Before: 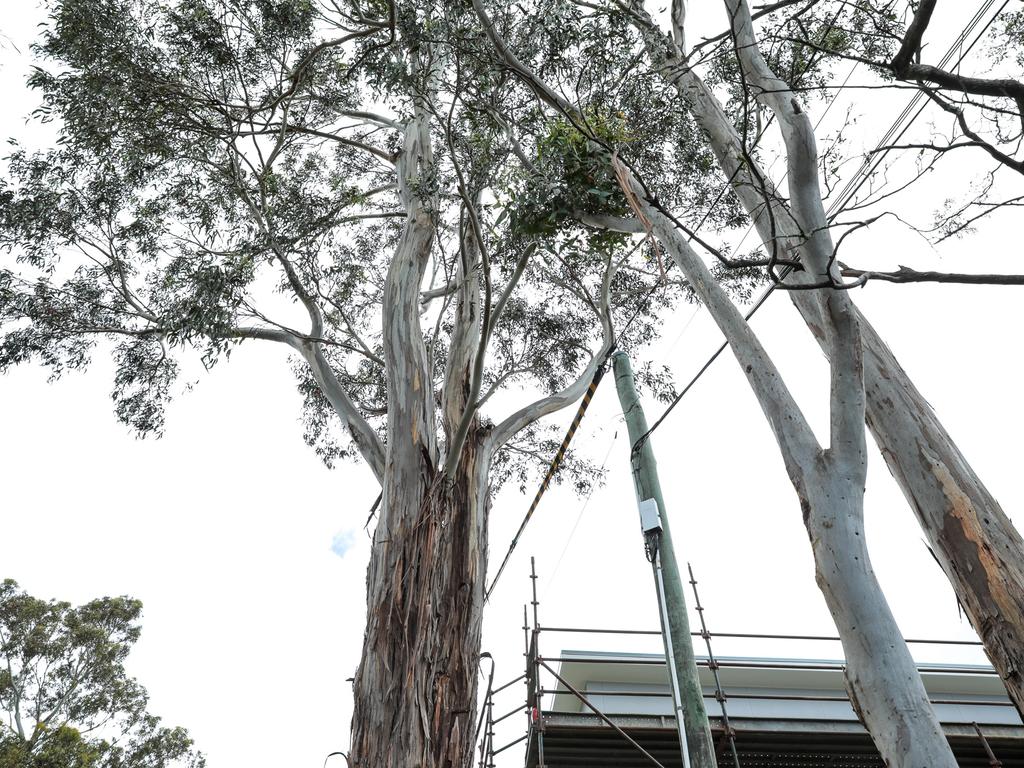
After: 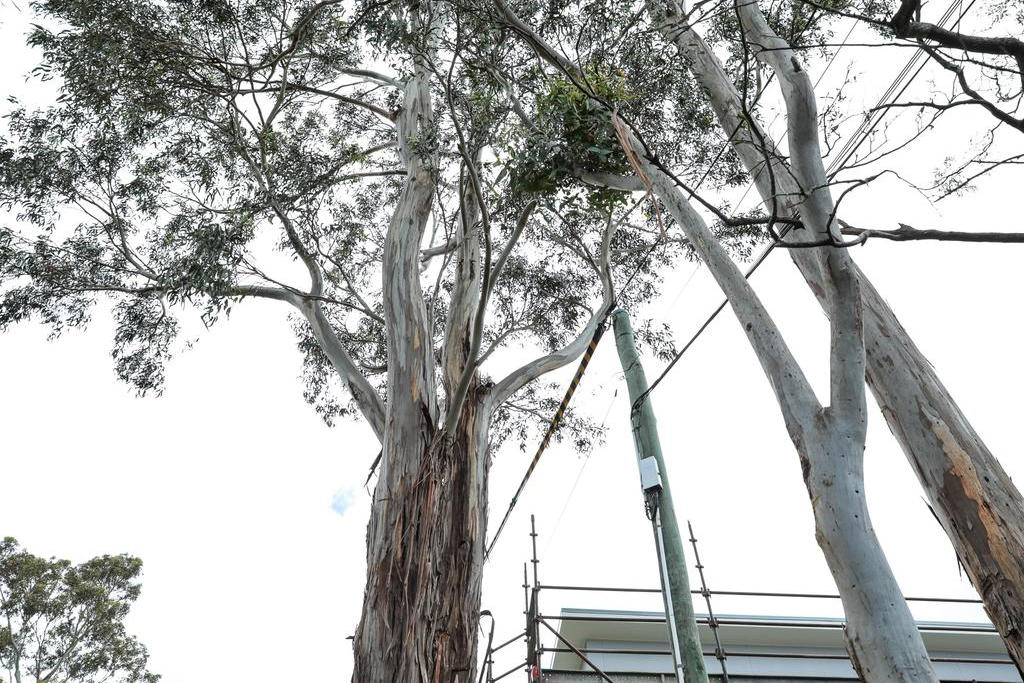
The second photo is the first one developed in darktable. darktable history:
crop and rotate: top 5.472%, bottom 5.595%
